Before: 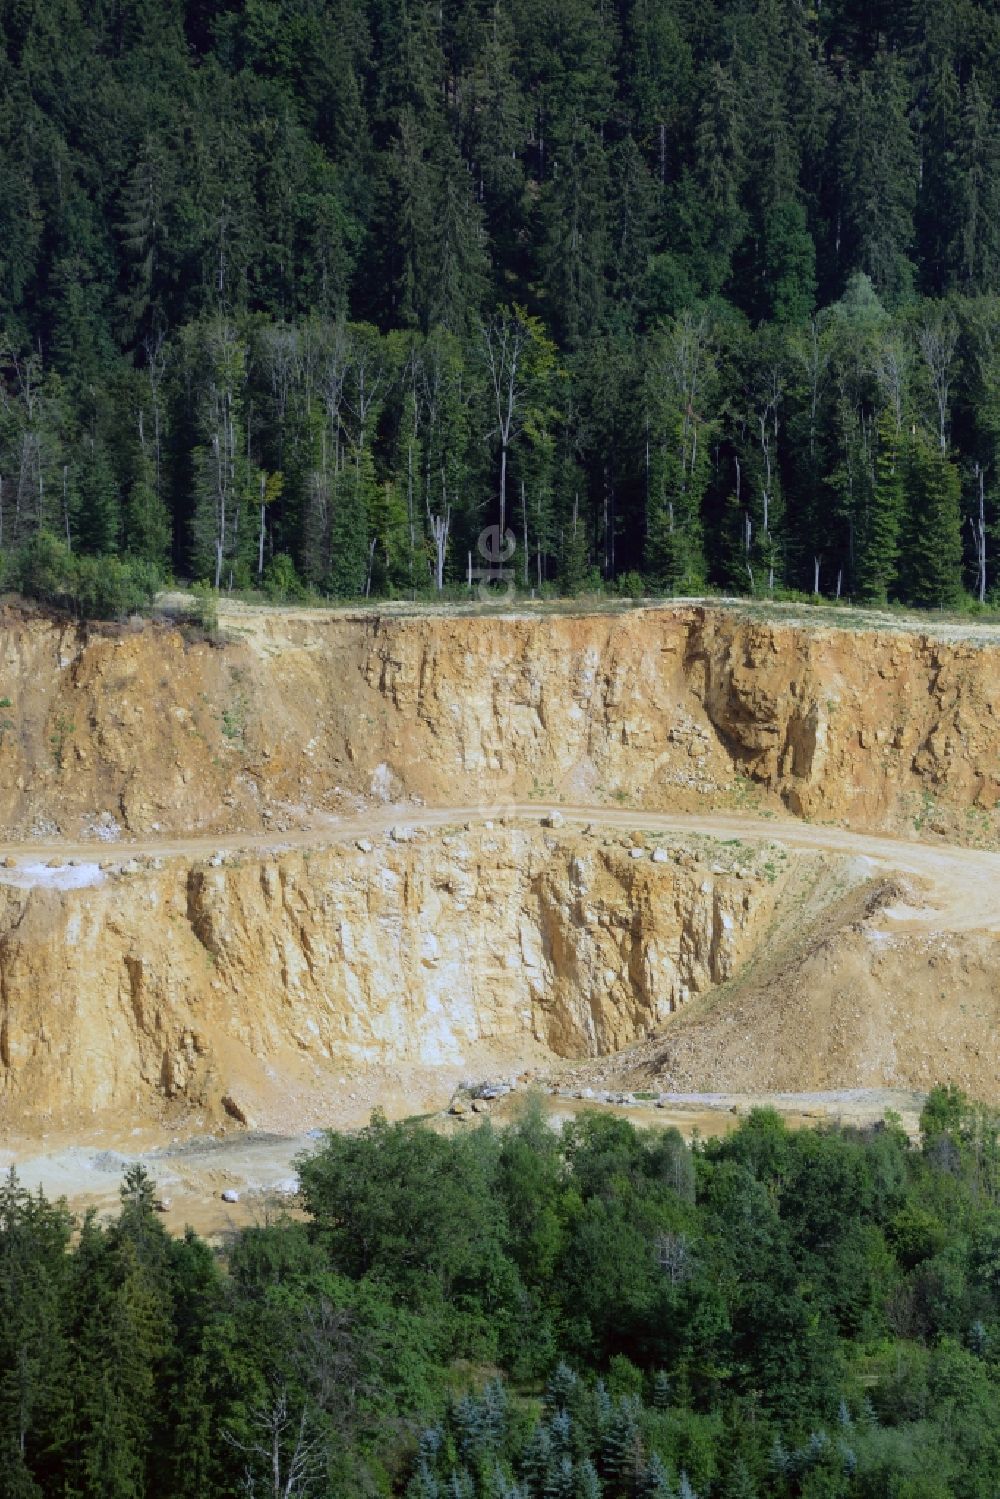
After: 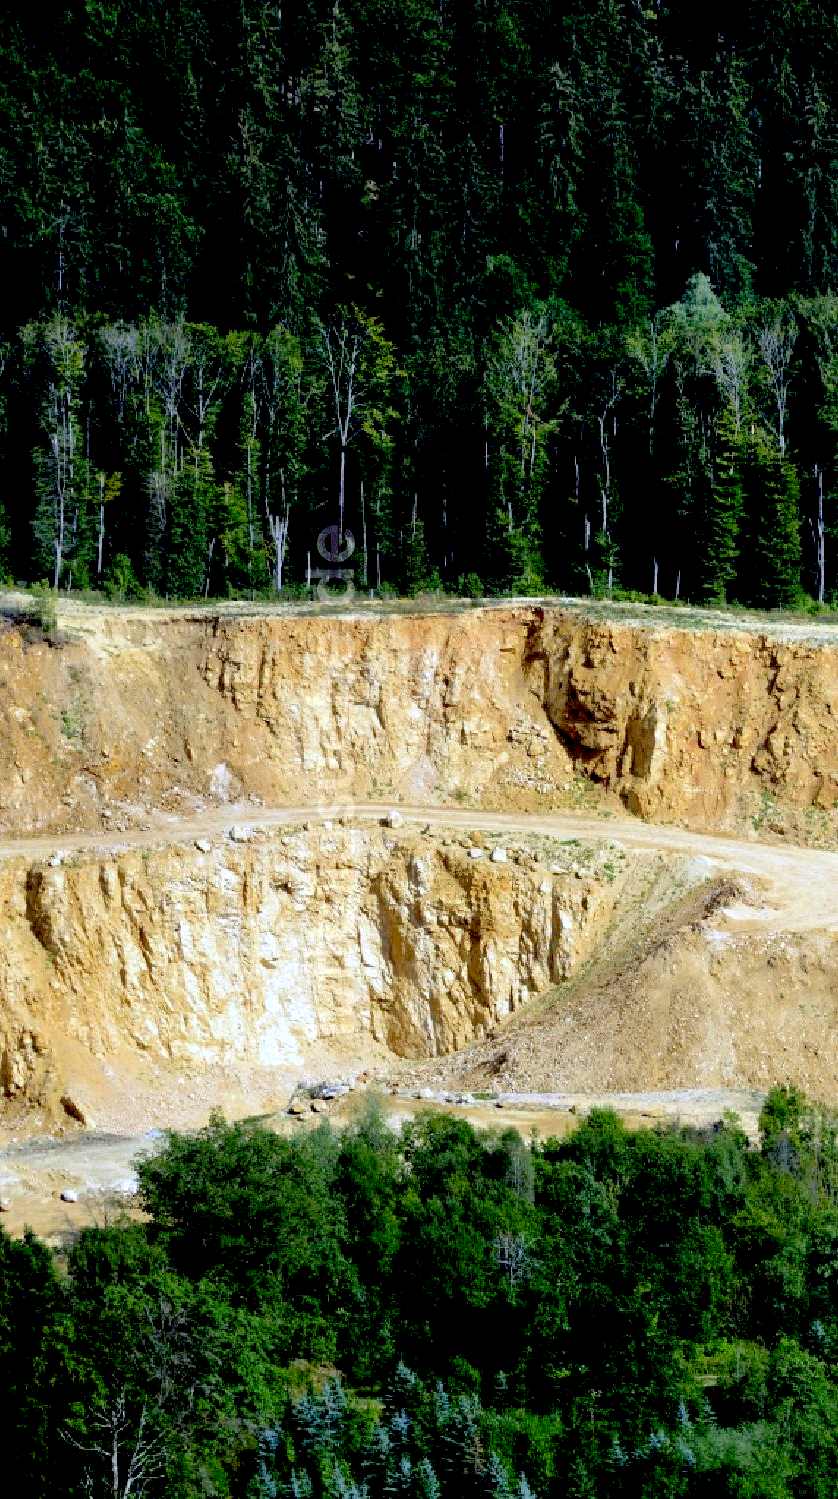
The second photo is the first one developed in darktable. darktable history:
exposure: black level correction 0.04, exposure 0.5 EV, compensate highlight preservation false
crop: left 16.145%
shadows and highlights: shadows 20.91, highlights -35.45, soften with gaussian
